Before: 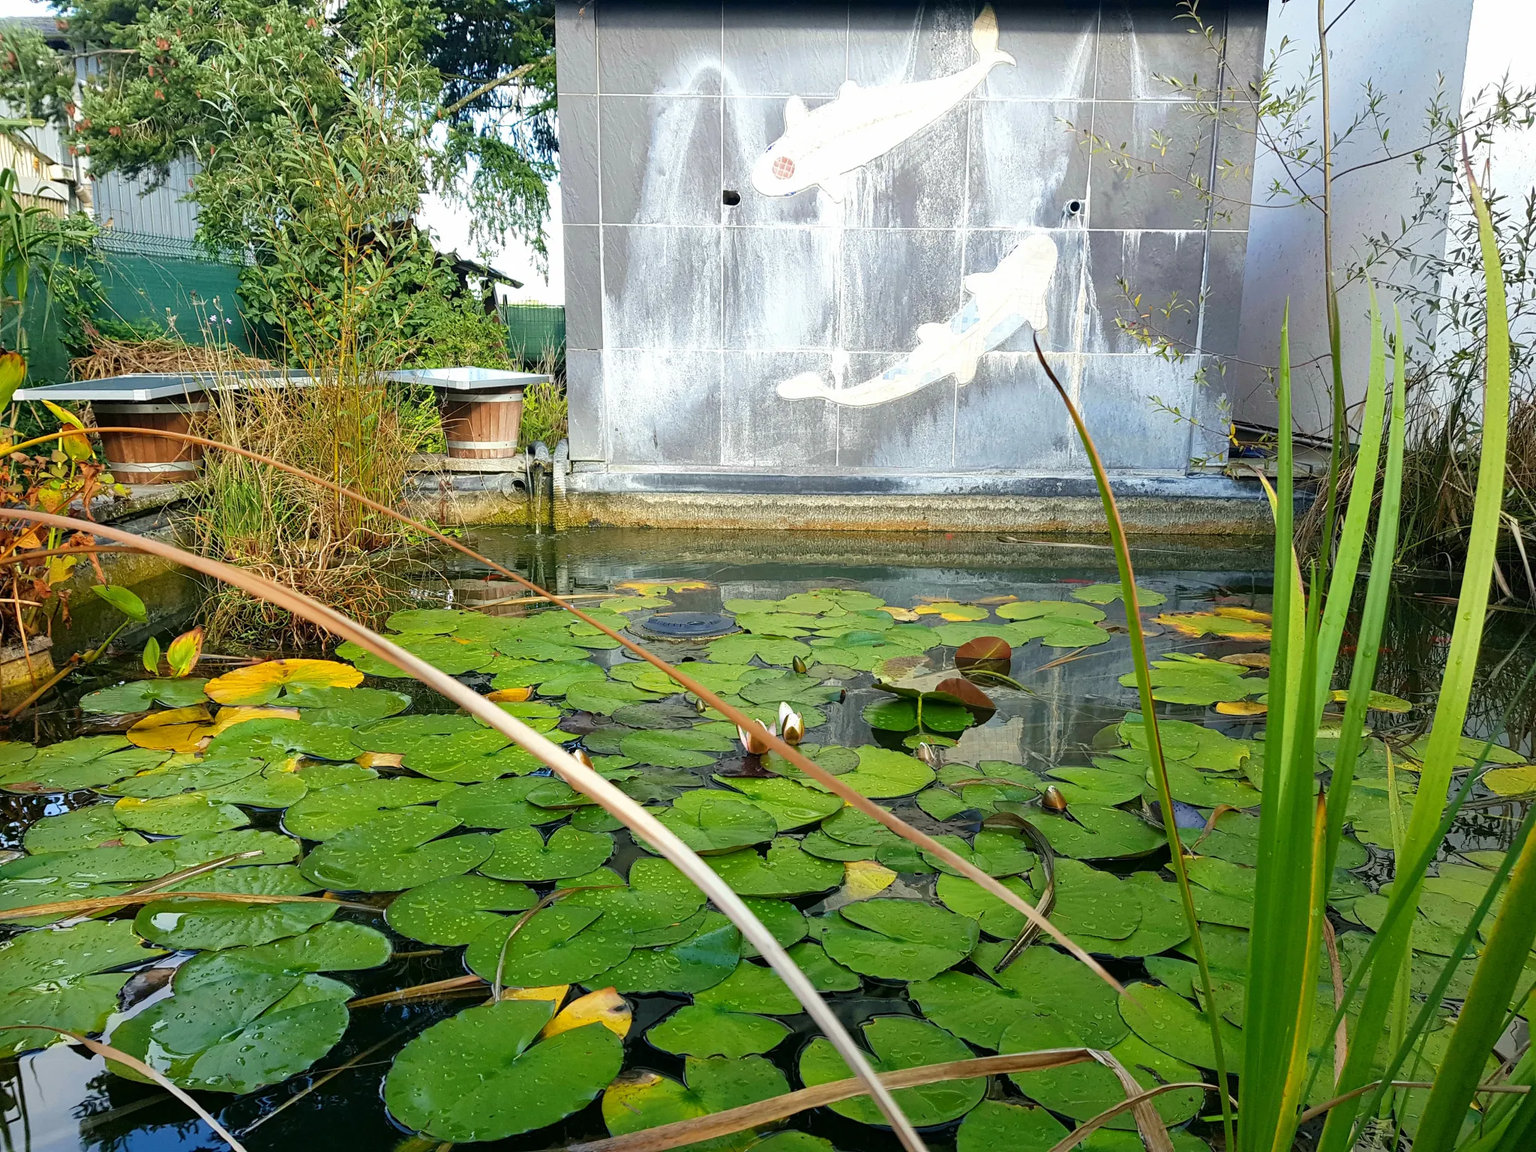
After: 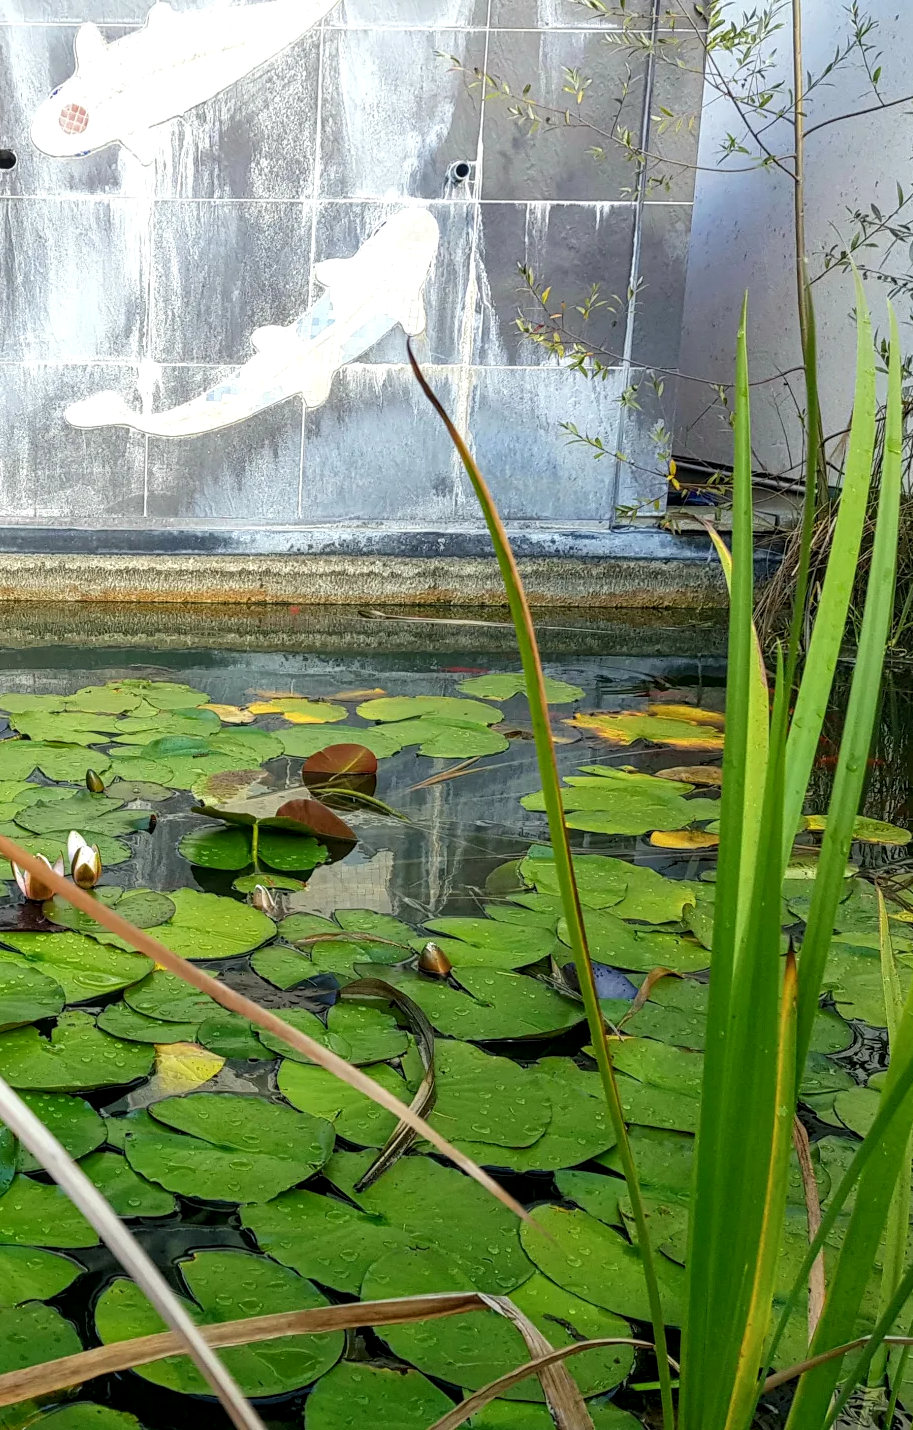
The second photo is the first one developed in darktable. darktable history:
local contrast: on, module defaults
crop: left 47.427%, top 6.875%, right 7.989%
